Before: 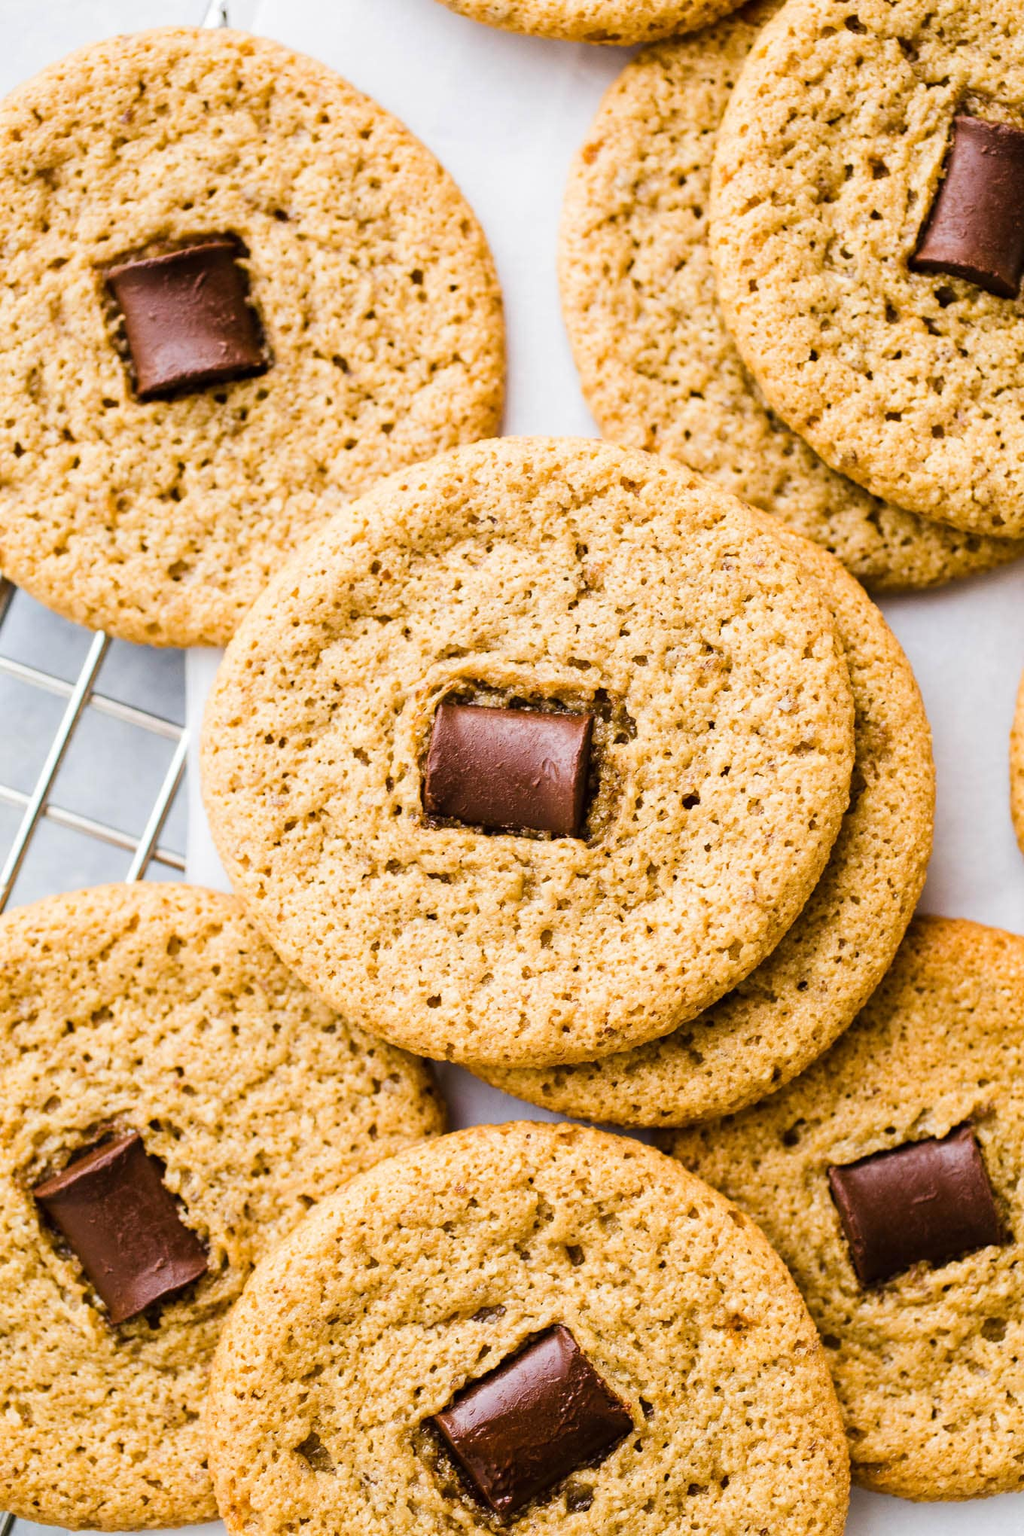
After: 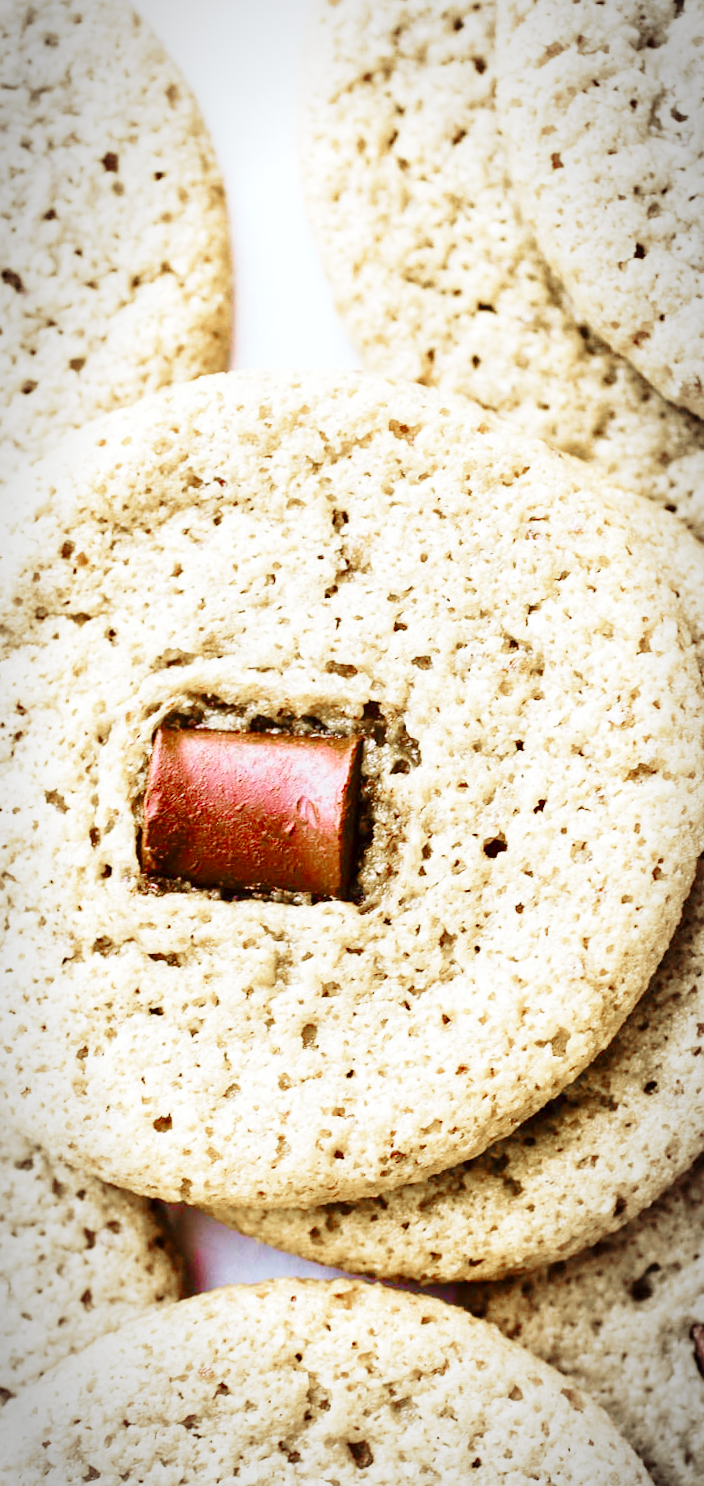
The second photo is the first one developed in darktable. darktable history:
base curve: curves: ch0 [(0, 0) (0.028, 0.03) (0.121, 0.232) (0.46, 0.748) (0.859, 0.968) (1, 1)], preserve colors none
white balance: red 0.925, blue 1.046
color balance rgb: perceptual saturation grading › global saturation 20%, perceptual saturation grading › highlights -25%, perceptual saturation grading › shadows 50%
crop: left 32.075%, top 10.976%, right 18.355%, bottom 17.596%
color zones: curves: ch1 [(0, 0.708) (0.088, 0.648) (0.245, 0.187) (0.429, 0.326) (0.571, 0.498) (0.714, 0.5) (0.857, 0.5) (1, 0.708)]
rotate and perspective: rotation -1.77°, lens shift (horizontal) 0.004, automatic cropping off
exposure: exposure 0.236 EV, compensate highlight preservation false
vignetting: automatic ratio true
